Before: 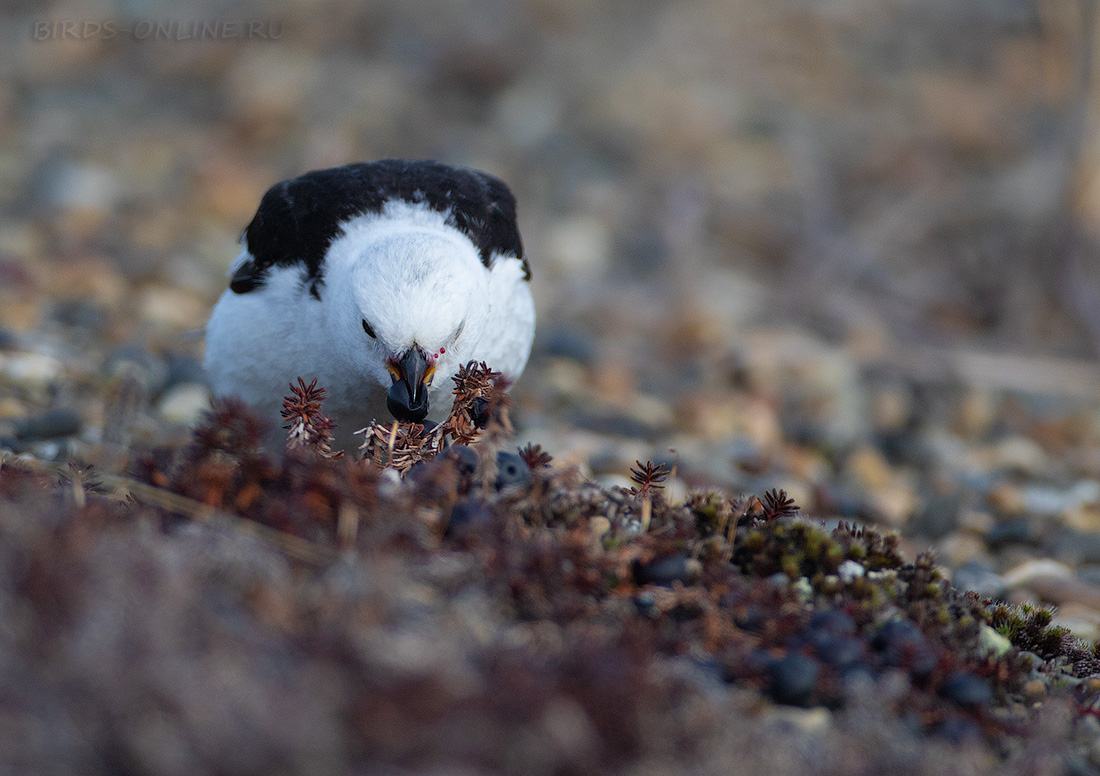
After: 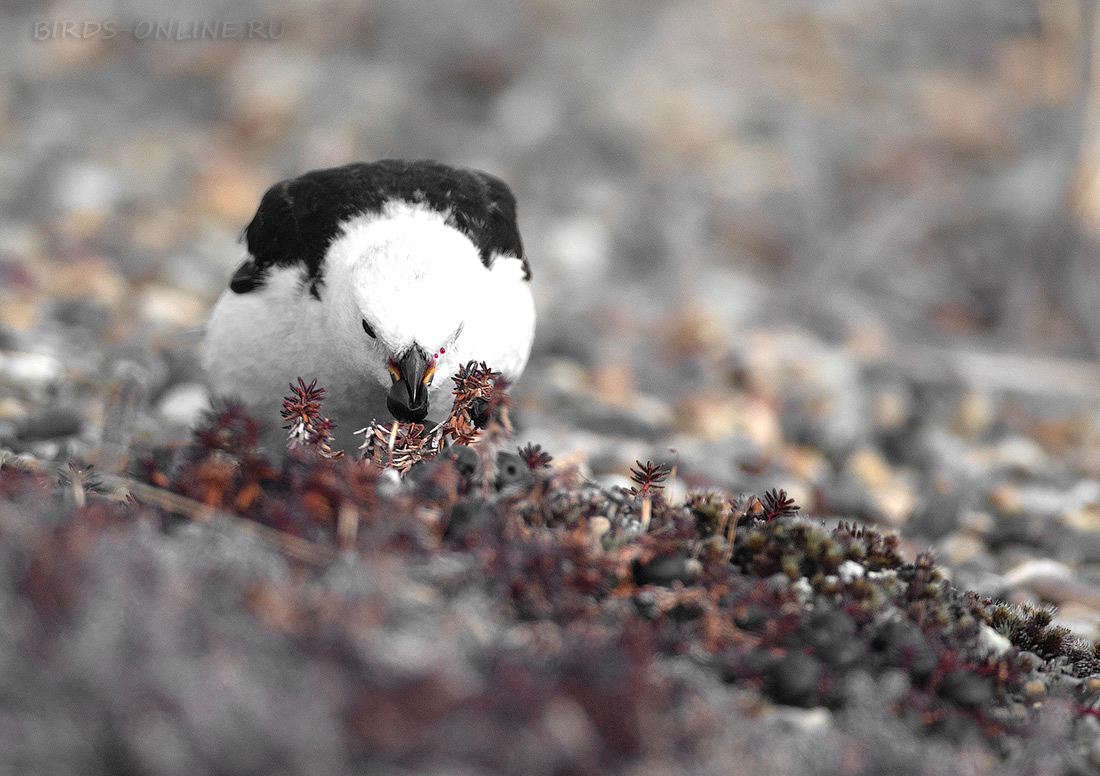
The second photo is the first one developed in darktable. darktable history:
exposure: exposure 0.947 EV, compensate highlight preservation false
color zones: curves: ch0 [(0, 0.447) (0.184, 0.543) (0.323, 0.476) (0.429, 0.445) (0.571, 0.443) (0.714, 0.451) (0.857, 0.452) (1, 0.447)]; ch1 [(0, 0.464) (0.176, 0.46) (0.287, 0.177) (0.429, 0.002) (0.571, 0) (0.714, 0) (0.857, 0) (1, 0.464)]
